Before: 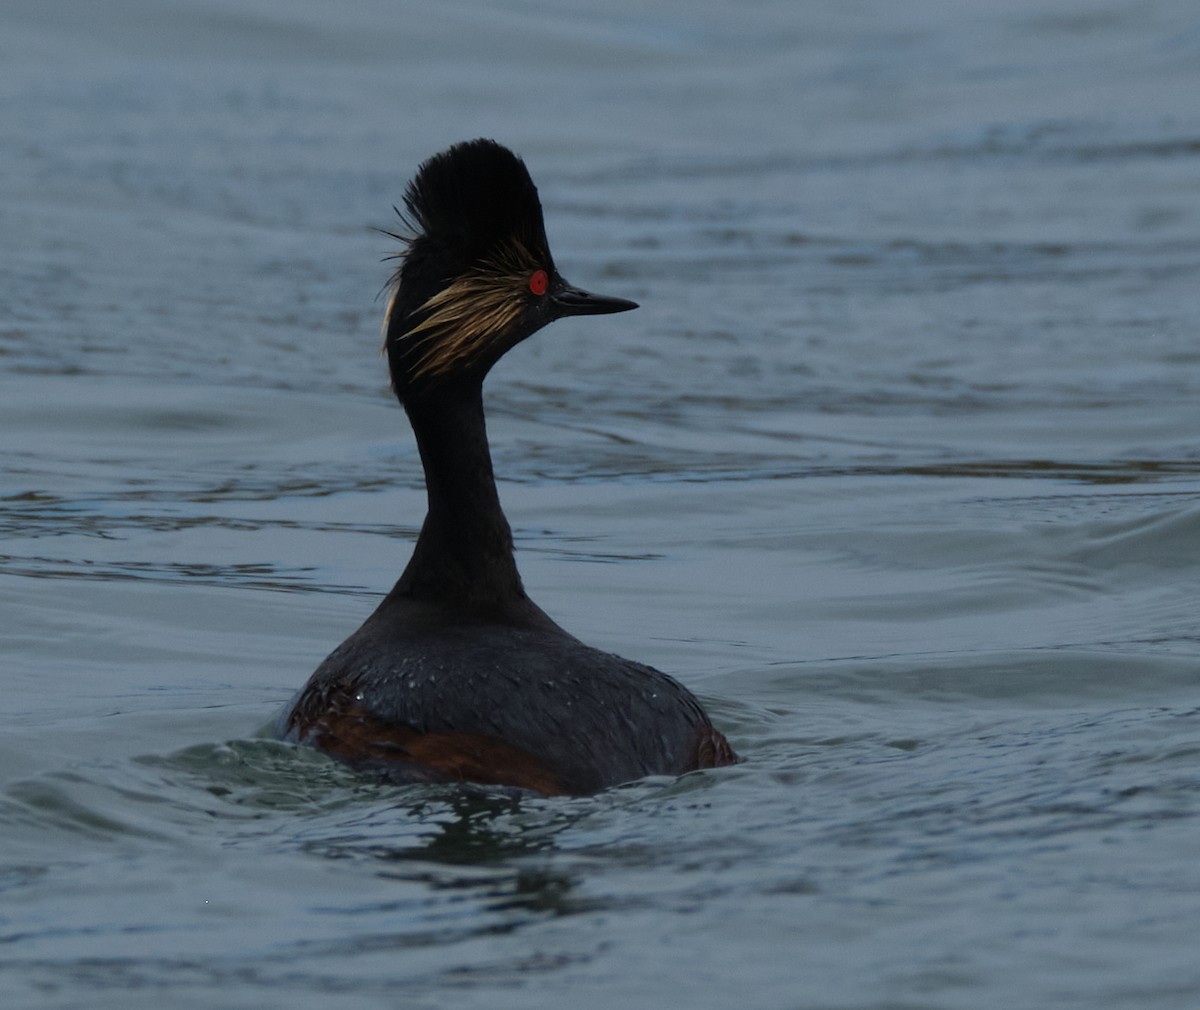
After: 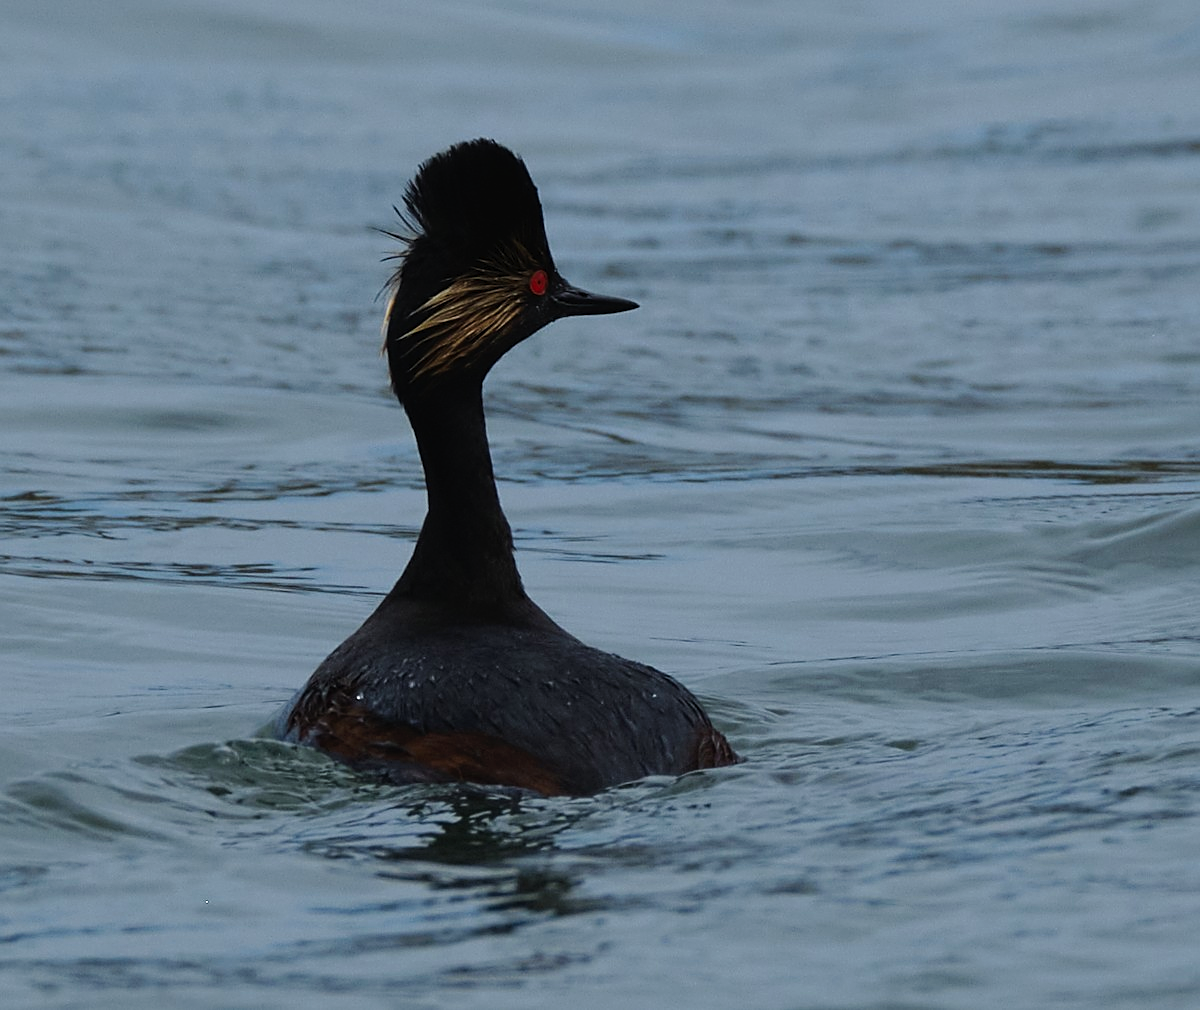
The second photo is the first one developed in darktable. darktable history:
tone curve: curves: ch0 [(0, 0) (0.003, 0.014) (0.011, 0.019) (0.025, 0.026) (0.044, 0.037) (0.069, 0.053) (0.1, 0.083) (0.136, 0.121) (0.177, 0.163) (0.224, 0.22) (0.277, 0.281) (0.335, 0.354) (0.399, 0.436) (0.468, 0.526) (0.543, 0.612) (0.623, 0.706) (0.709, 0.79) (0.801, 0.858) (0.898, 0.925) (1, 1)], preserve colors none
sharpen: on, module defaults
